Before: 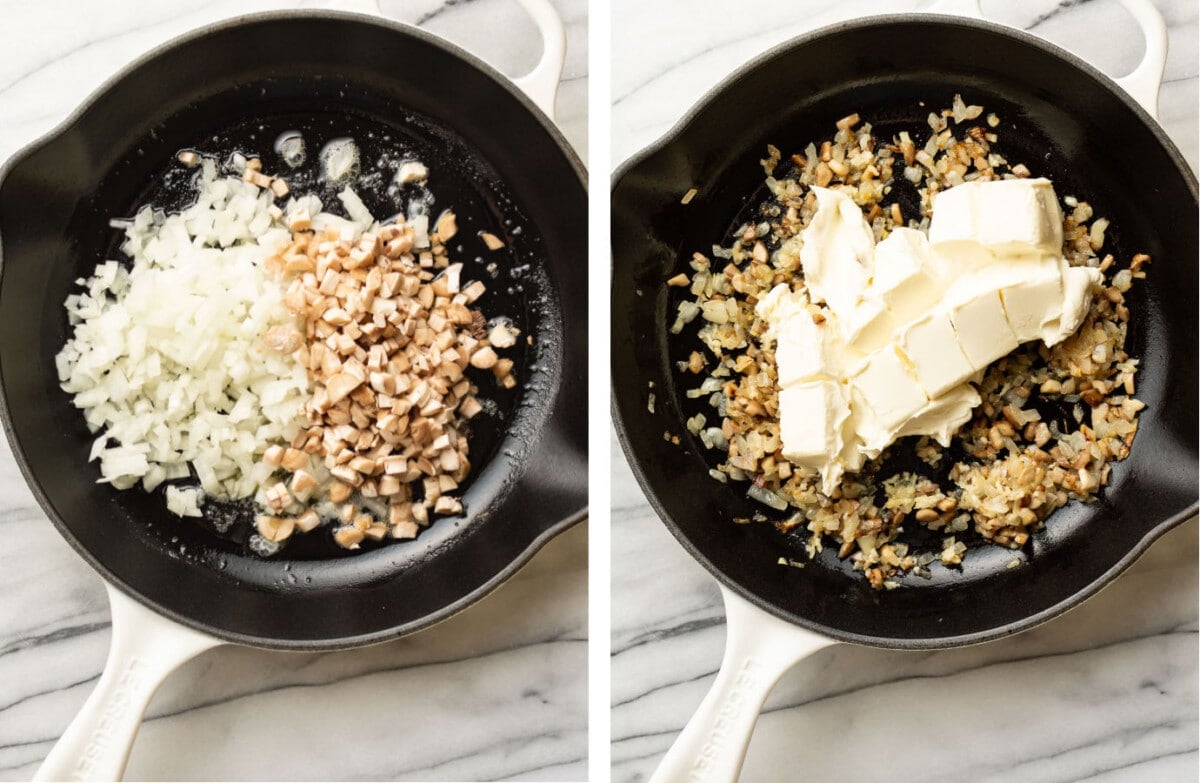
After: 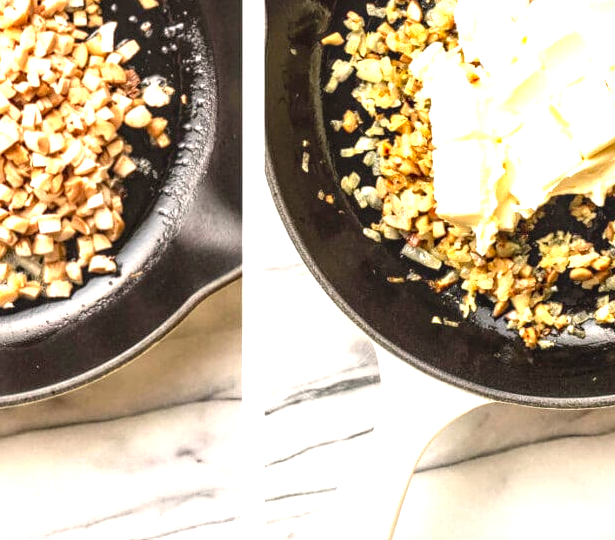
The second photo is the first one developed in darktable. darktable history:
color correction: highlights a* 3.29, highlights b* 2.14, saturation 1.21
exposure: exposure 1.14 EV, compensate exposure bias true, compensate highlight preservation false
crop and rotate: left 28.873%, top 31.033%, right 19.821%
local contrast: detail 130%
